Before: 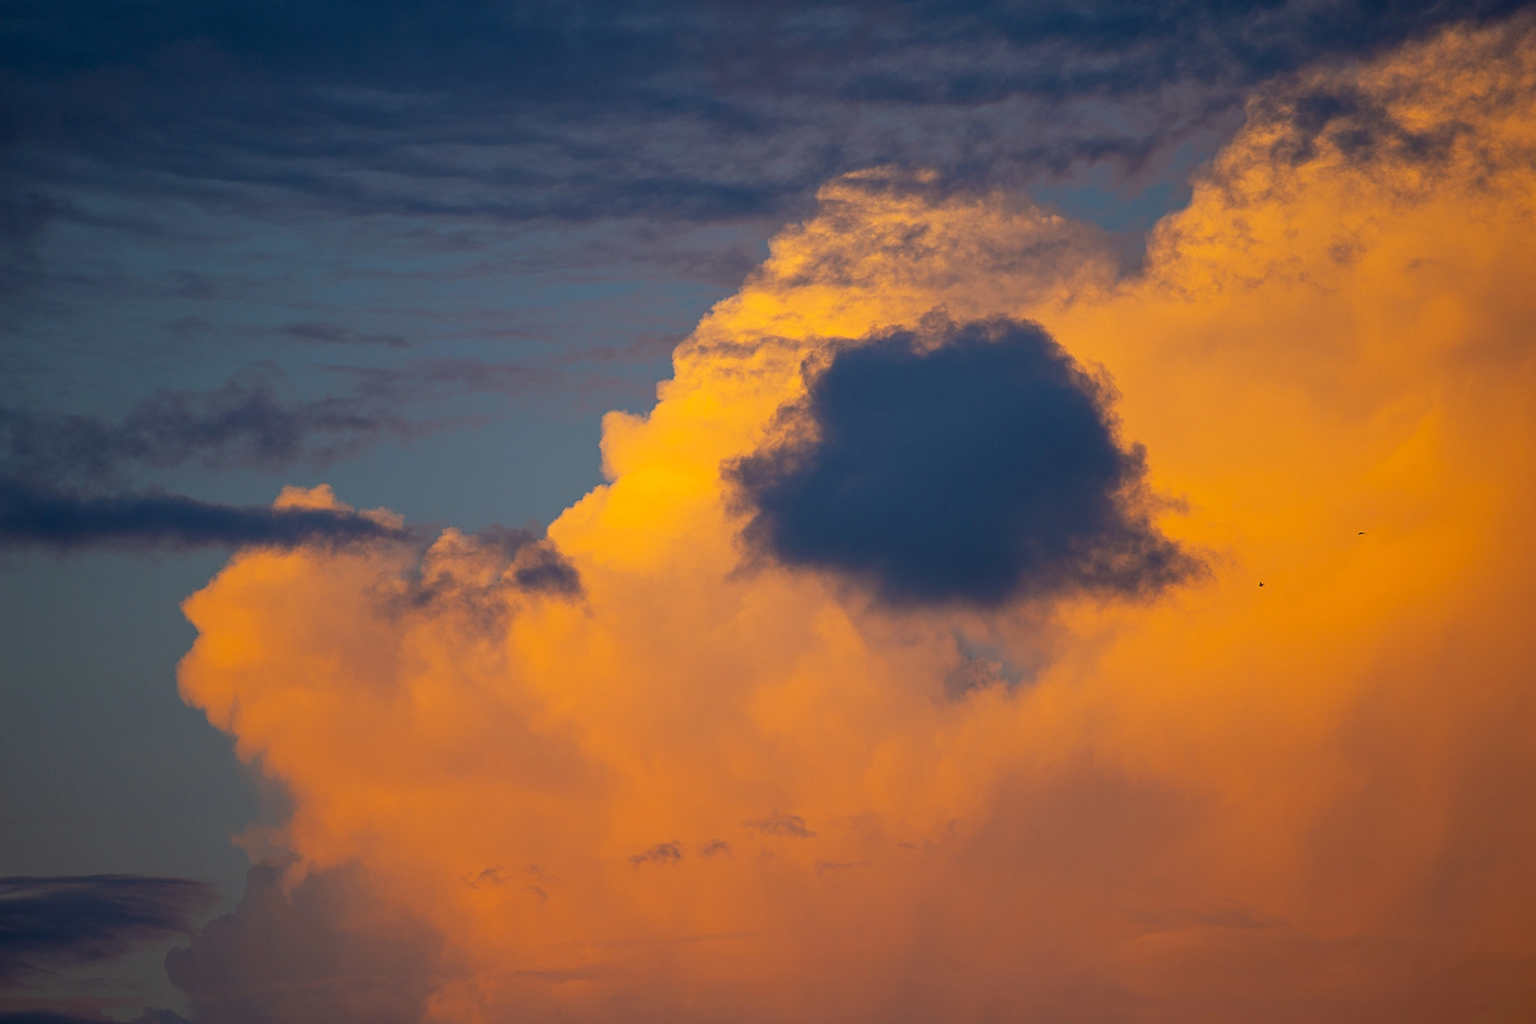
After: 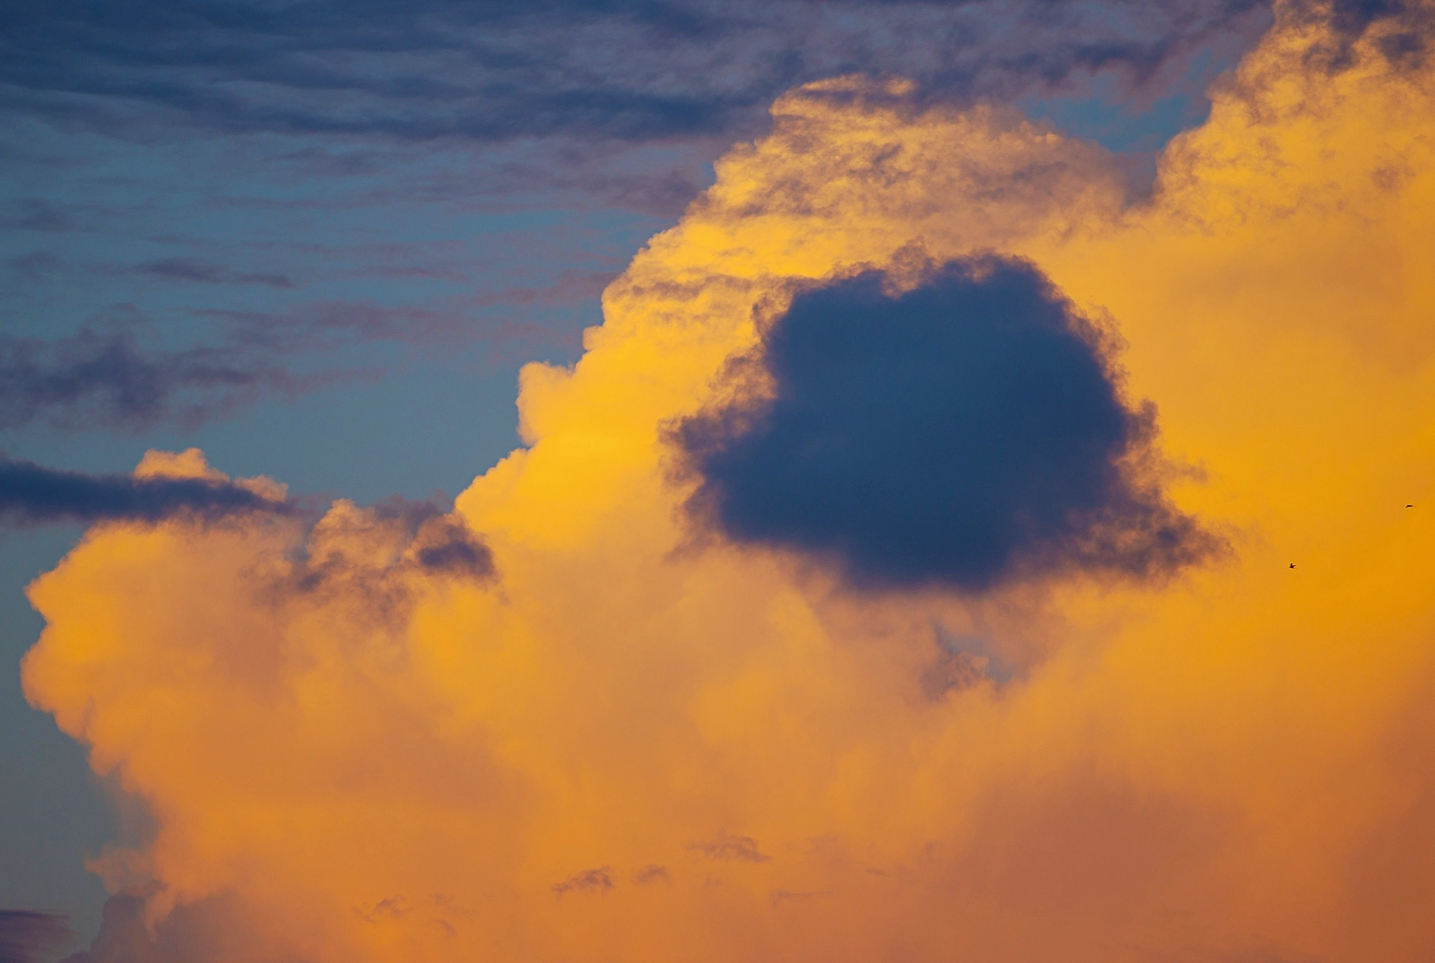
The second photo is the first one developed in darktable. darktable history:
base curve: curves: ch0 [(0, 0) (0.262, 0.32) (0.722, 0.705) (1, 1)], preserve colors none
shadows and highlights: shadows 31.83, highlights -32.29, soften with gaussian
crop and rotate: left 10.374%, top 9.948%, right 9.876%, bottom 9.733%
velvia: on, module defaults
tone equalizer: on, module defaults
